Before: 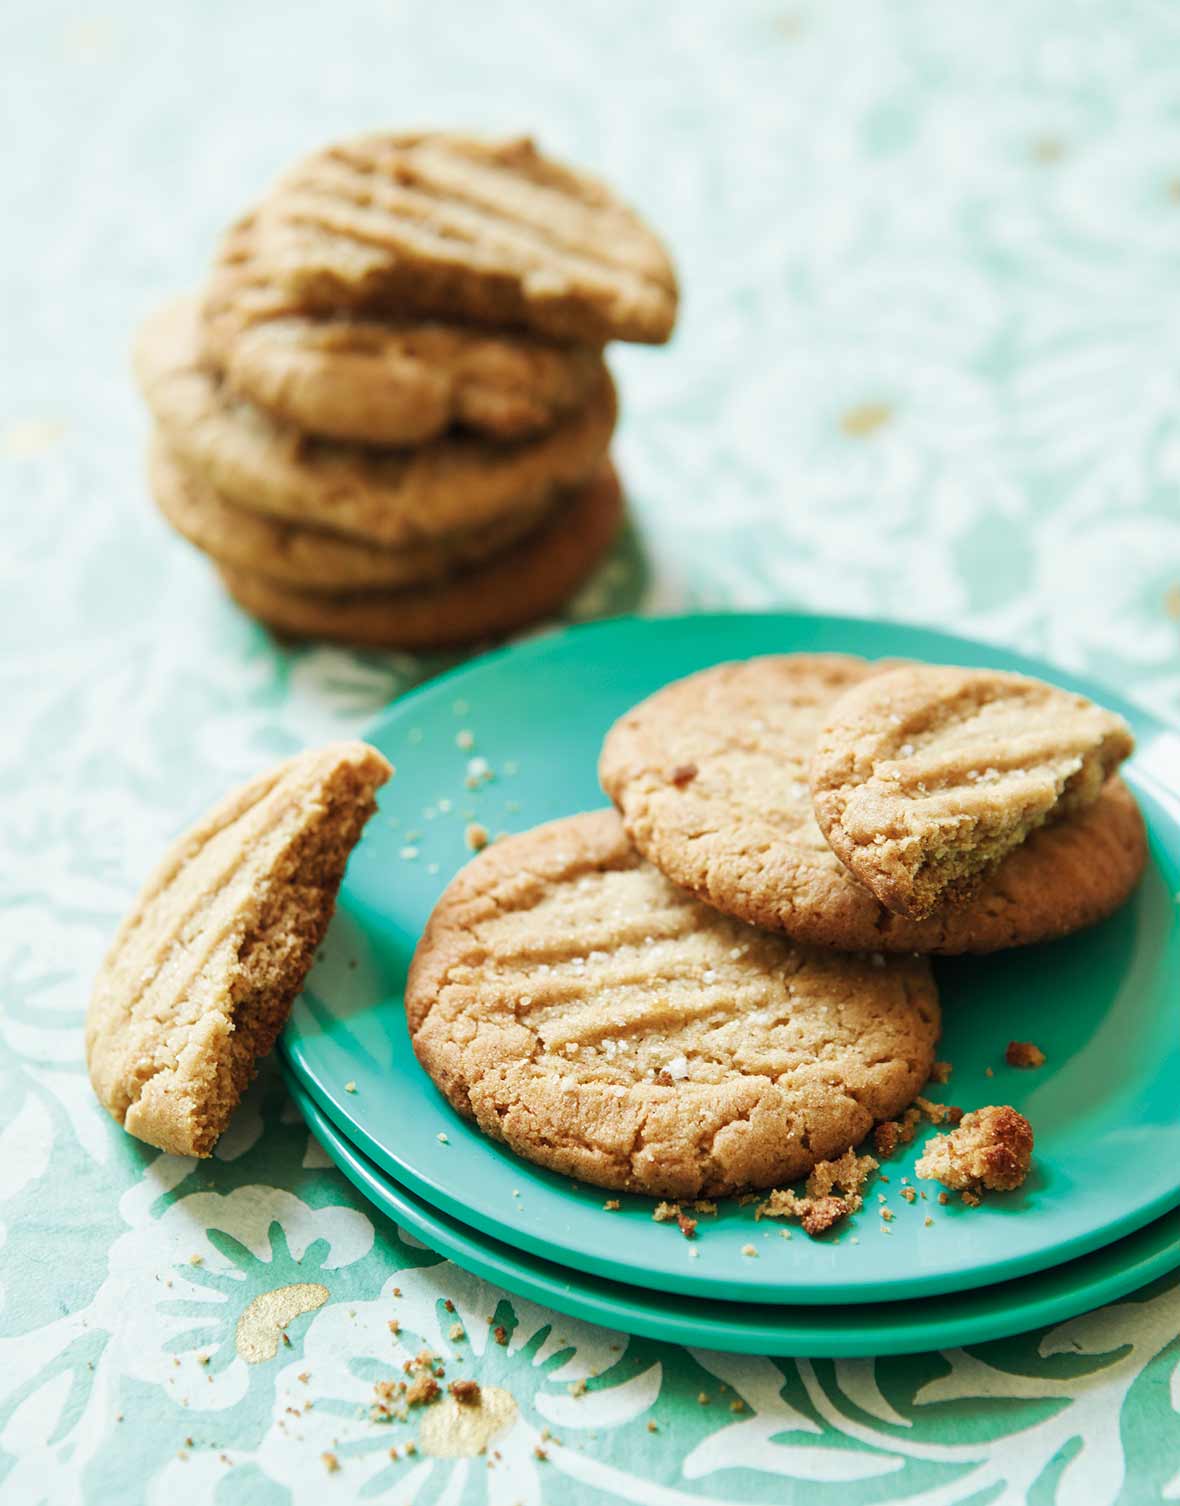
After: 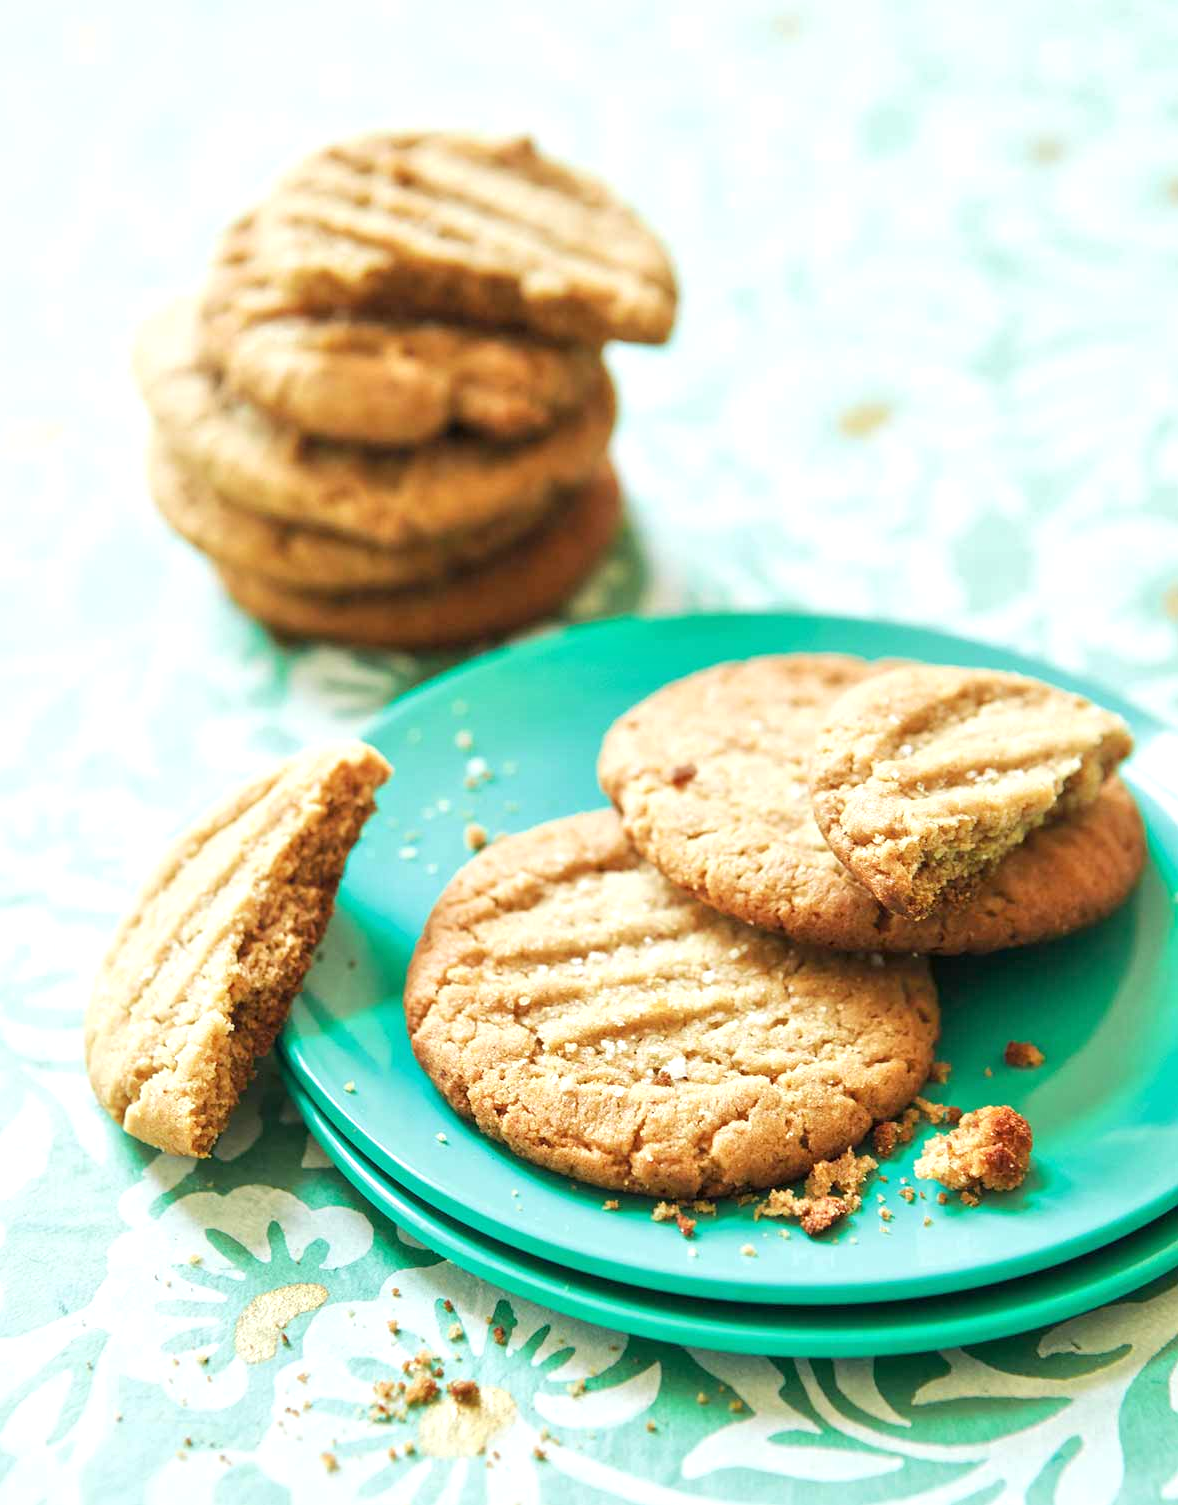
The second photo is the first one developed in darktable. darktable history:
crop and rotate: left 0.148%, bottom 0.006%
tone equalizer: -8 EV 0.974 EV, -7 EV 1 EV, -6 EV 1.02 EV, -5 EV 0.984 EV, -4 EV 1.03 EV, -3 EV 0.763 EV, -2 EV 0.483 EV, -1 EV 0.268 EV, smoothing diameter 2.12%, edges refinement/feathering 17.55, mask exposure compensation -1.57 EV, filter diffusion 5
